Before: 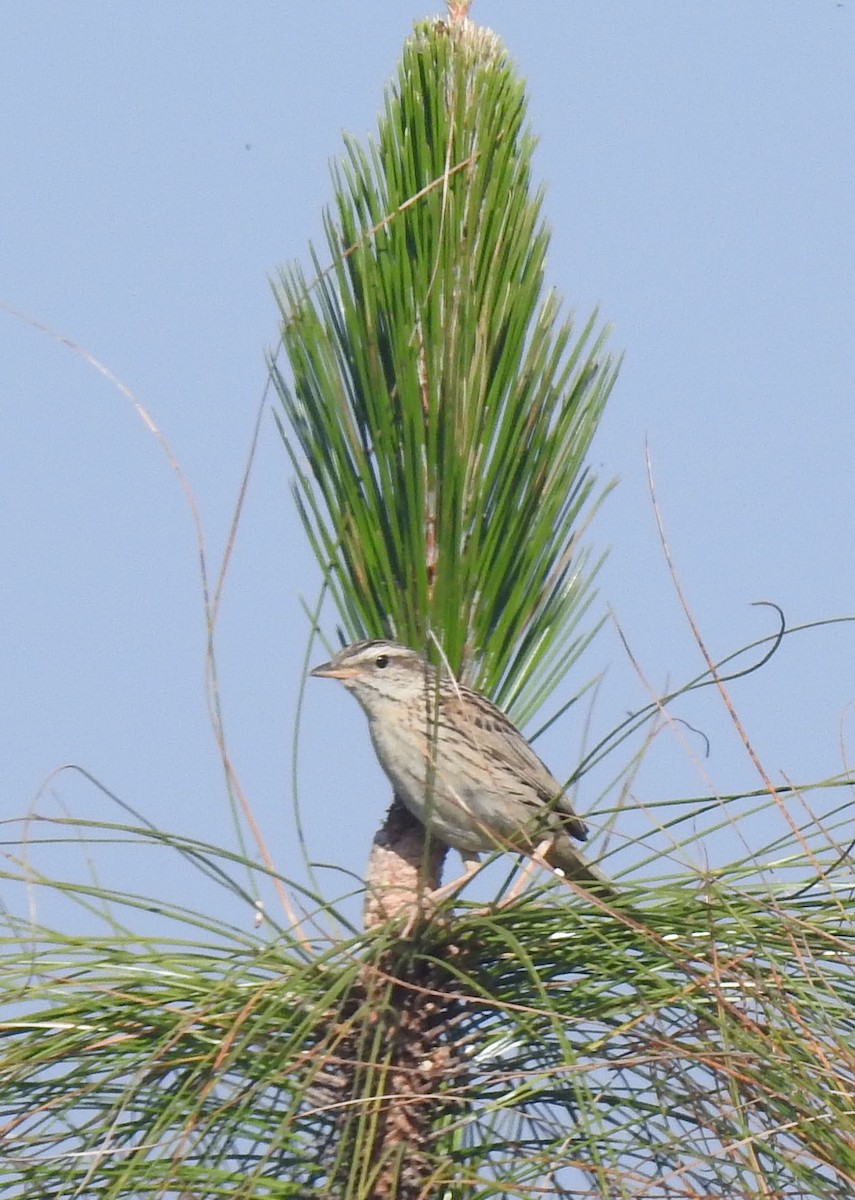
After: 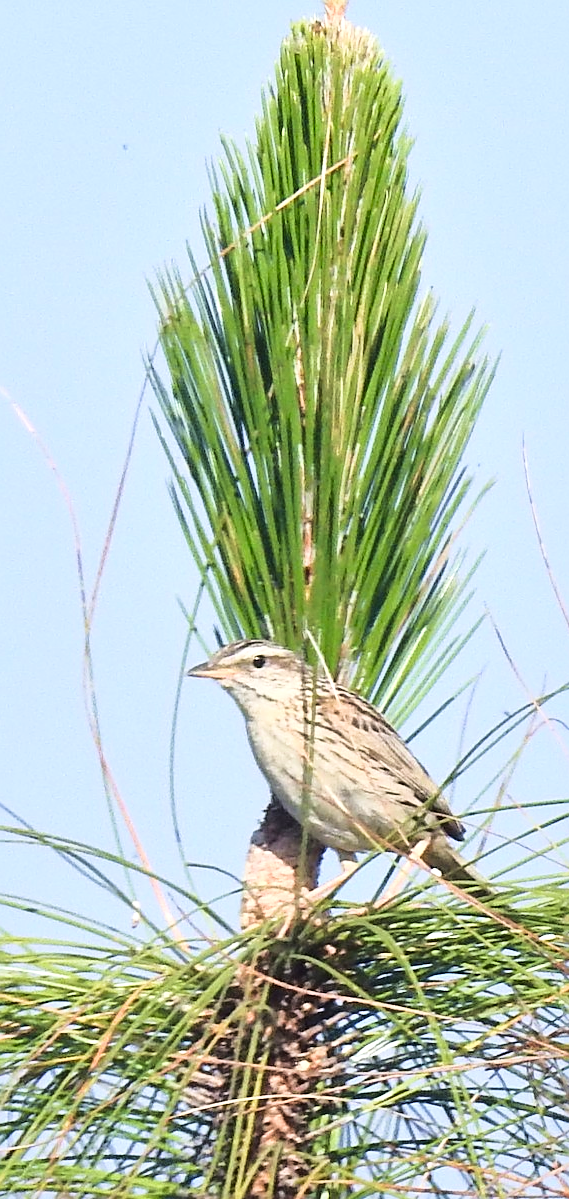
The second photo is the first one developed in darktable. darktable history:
crop and rotate: left 14.436%, right 18.898%
base curve: curves: ch0 [(0, 0) (0.028, 0.03) (0.121, 0.232) (0.46, 0.748) (0.859, 0.968) (1, 1)]
sharpen: on, module defaults
velvia: on, module defaults
local contrast: mode bilateral grid, contrast 20, coarseness 50, detail 140%, midtone range 0.2
